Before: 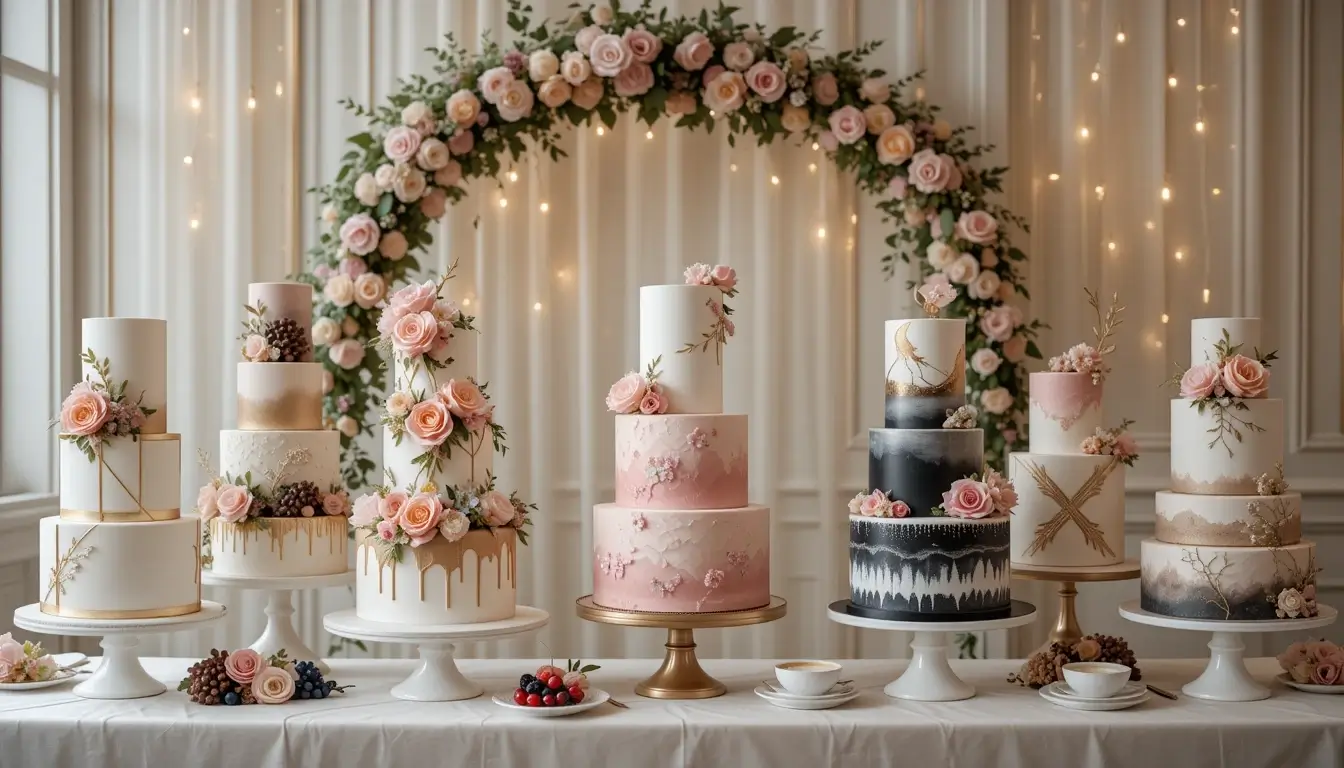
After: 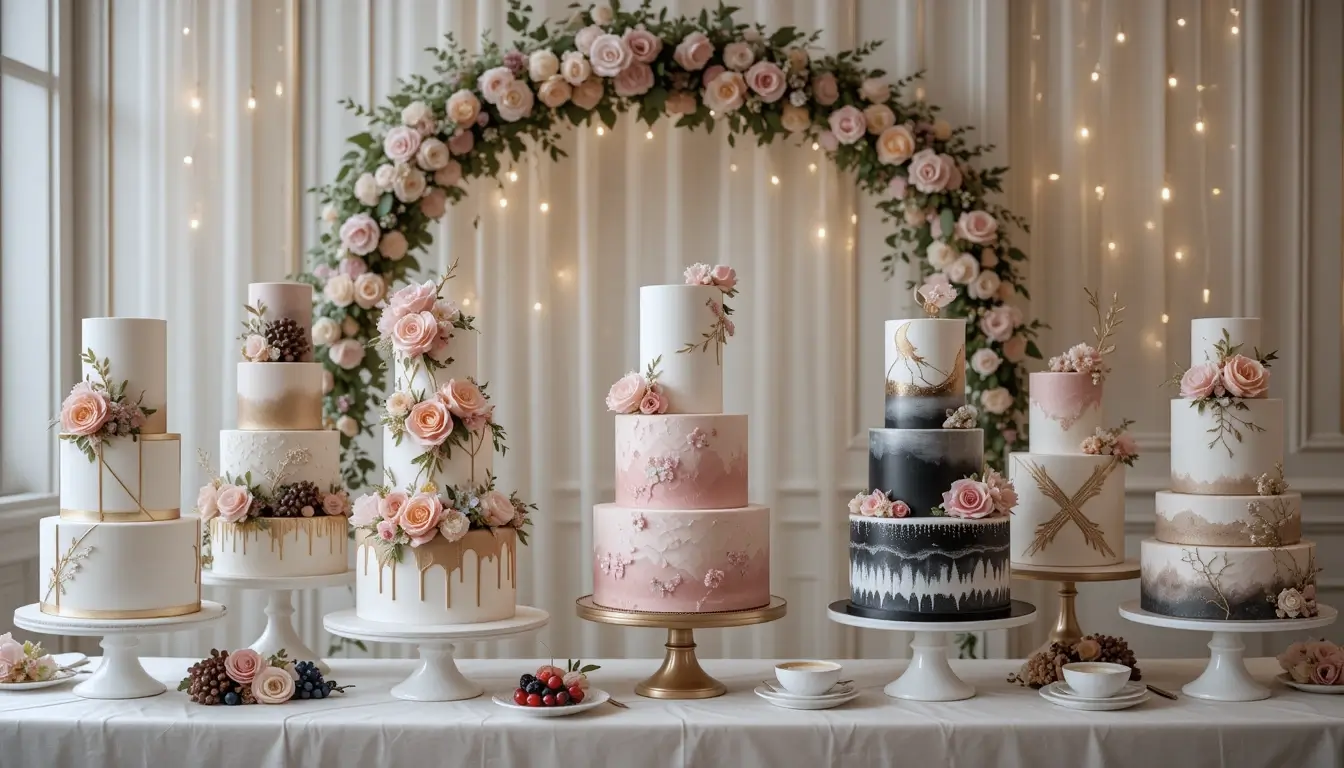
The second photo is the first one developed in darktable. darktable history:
white balance: red 0.98, blue 1.034
contrast brightness saturation: saturation -0.1
